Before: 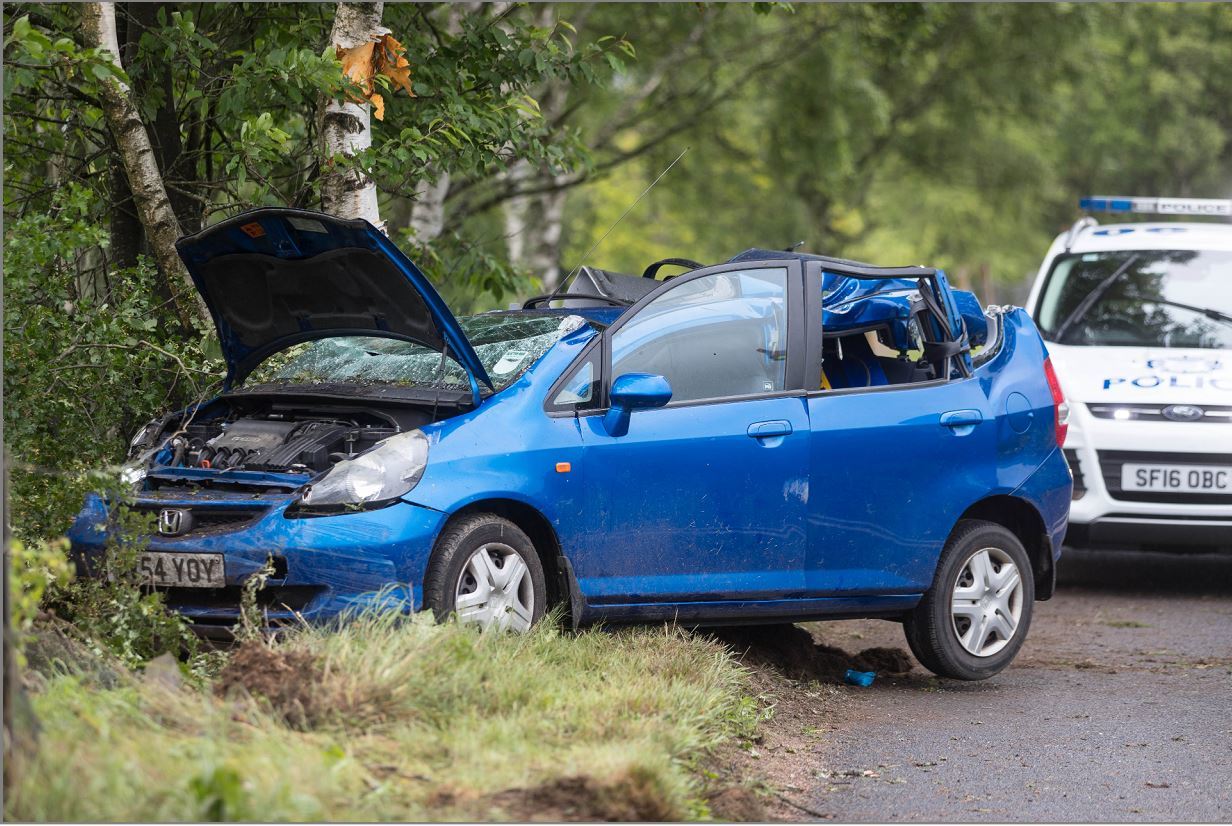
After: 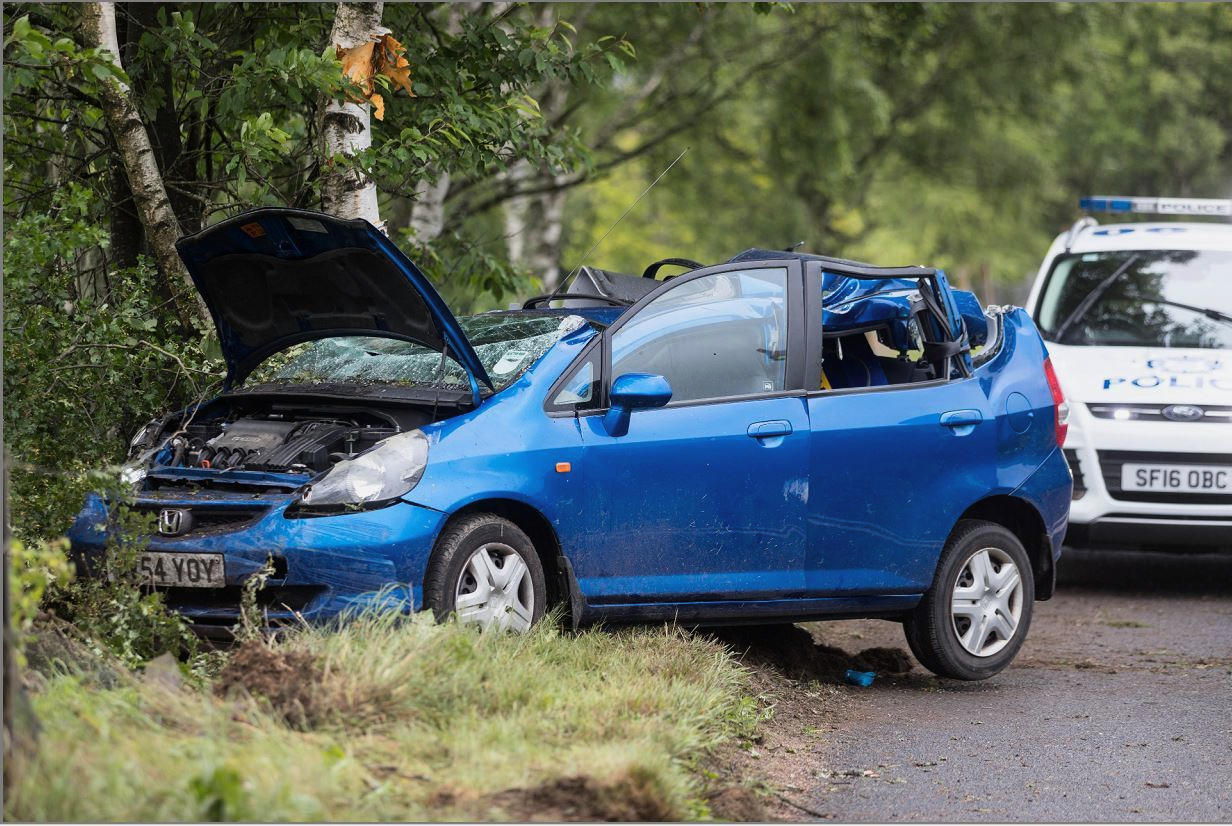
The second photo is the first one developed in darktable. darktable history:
tone curve: curves: ch0 [(0, 0) (0.087, 0.054) (0.281, 0.245) (0.532, 0.514) (0.835, 0.818) (0.994, 0.955)]; ch1 [(0, 0) (0.27, 0.195) (0.406, 0.435) (0.452, 0.474) (0.495, 0.5) (0.514, 0.508) (0.537, 0.556) (0.654, 0.689) (1, 1)]; ch2 [(0, 0) (0.269, 0.299) (0.459, 0.441) (0.498, 0.499) (0.523, 0.52) (0.551, 0.549) (0.633, 0.625) (0.659, 0.681) (0.718, 0.764) (1, 1)], color space Lab, linked channels, preserve colors none
